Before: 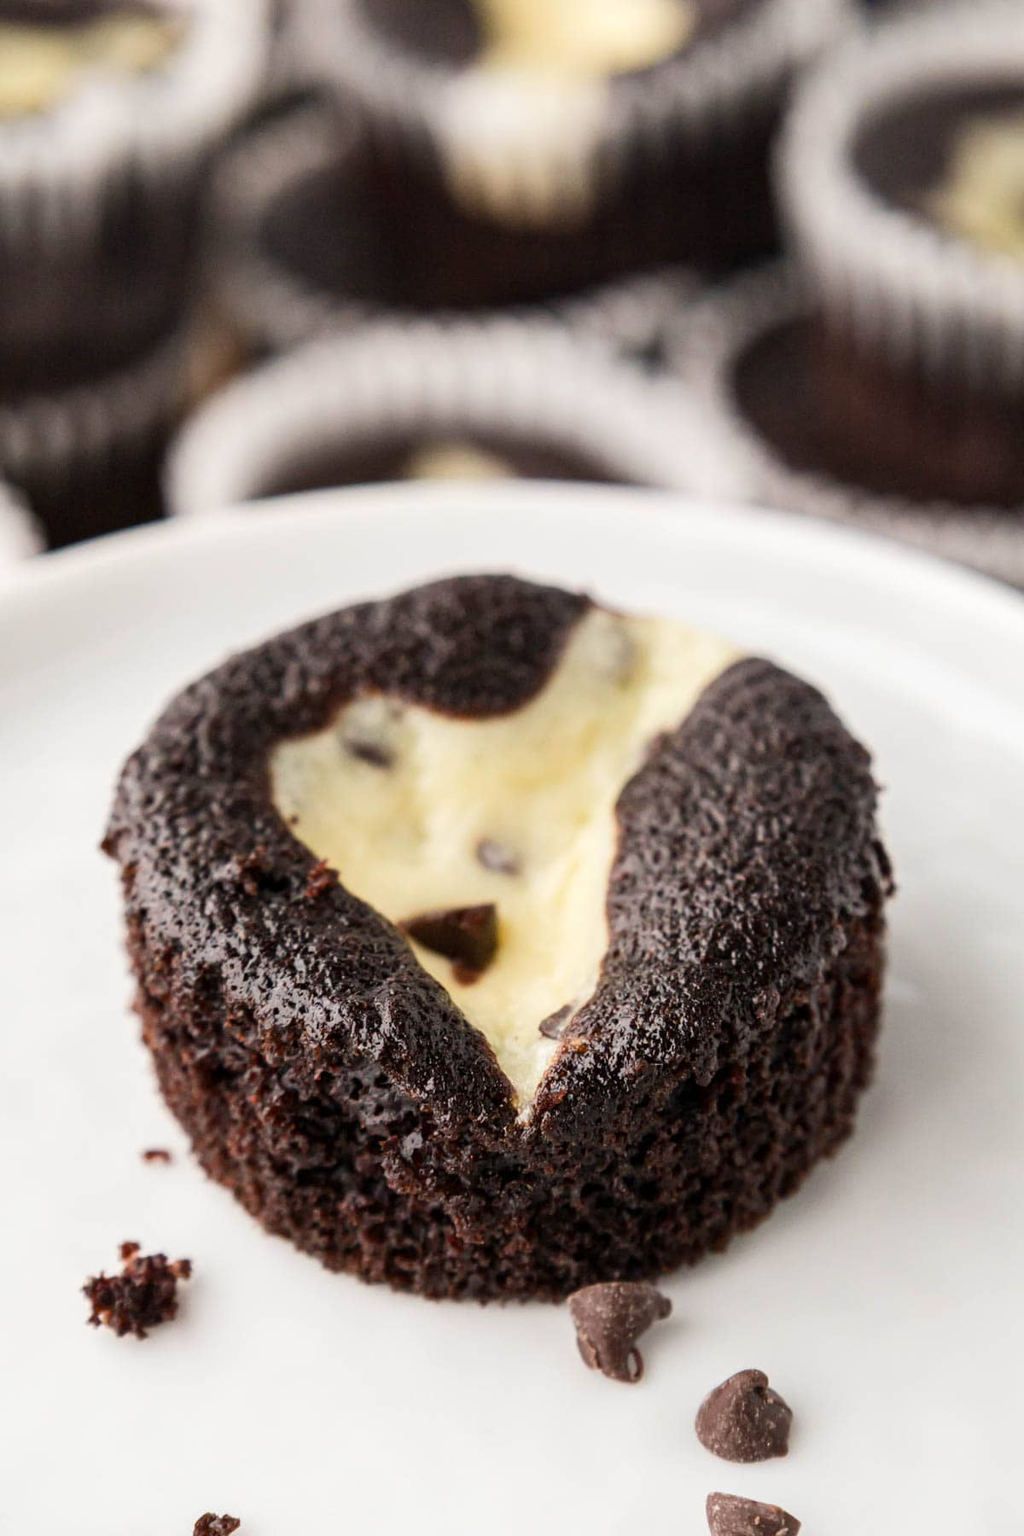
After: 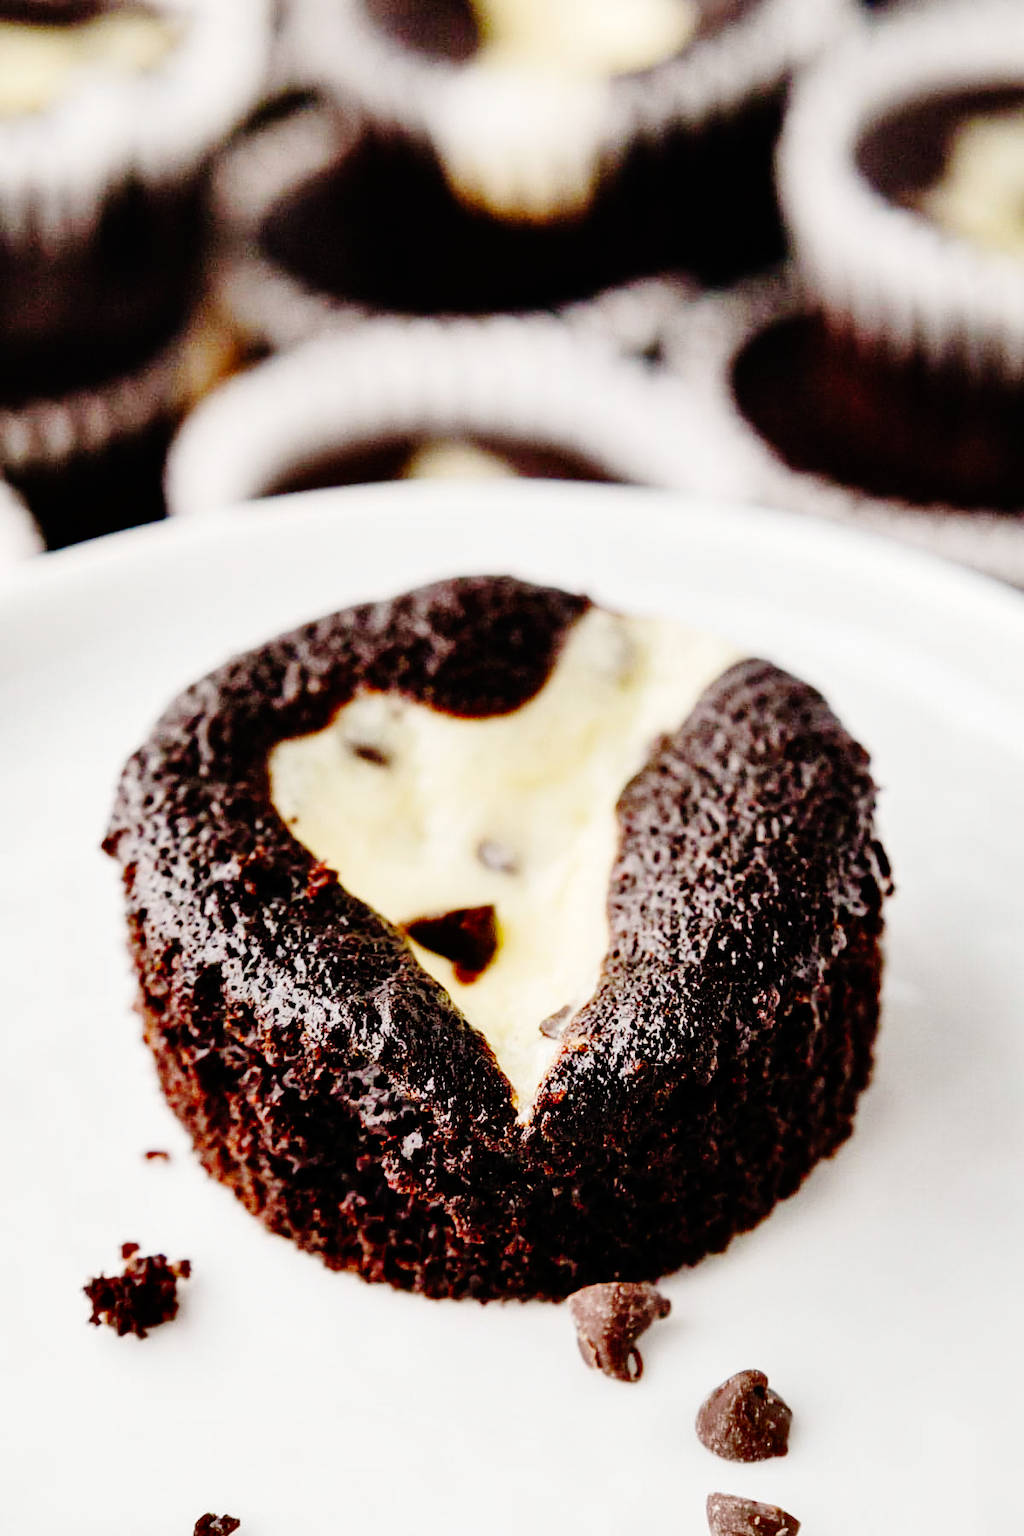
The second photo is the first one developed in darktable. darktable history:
shadows and highlights: soften with gaussian
base curve: curves: ch0 [(0, 0) (0.036, 0.01) (0.123, 0.254) (0.258, 0.504) (0.507, 0.748) (1, 1)], preserve colors none
